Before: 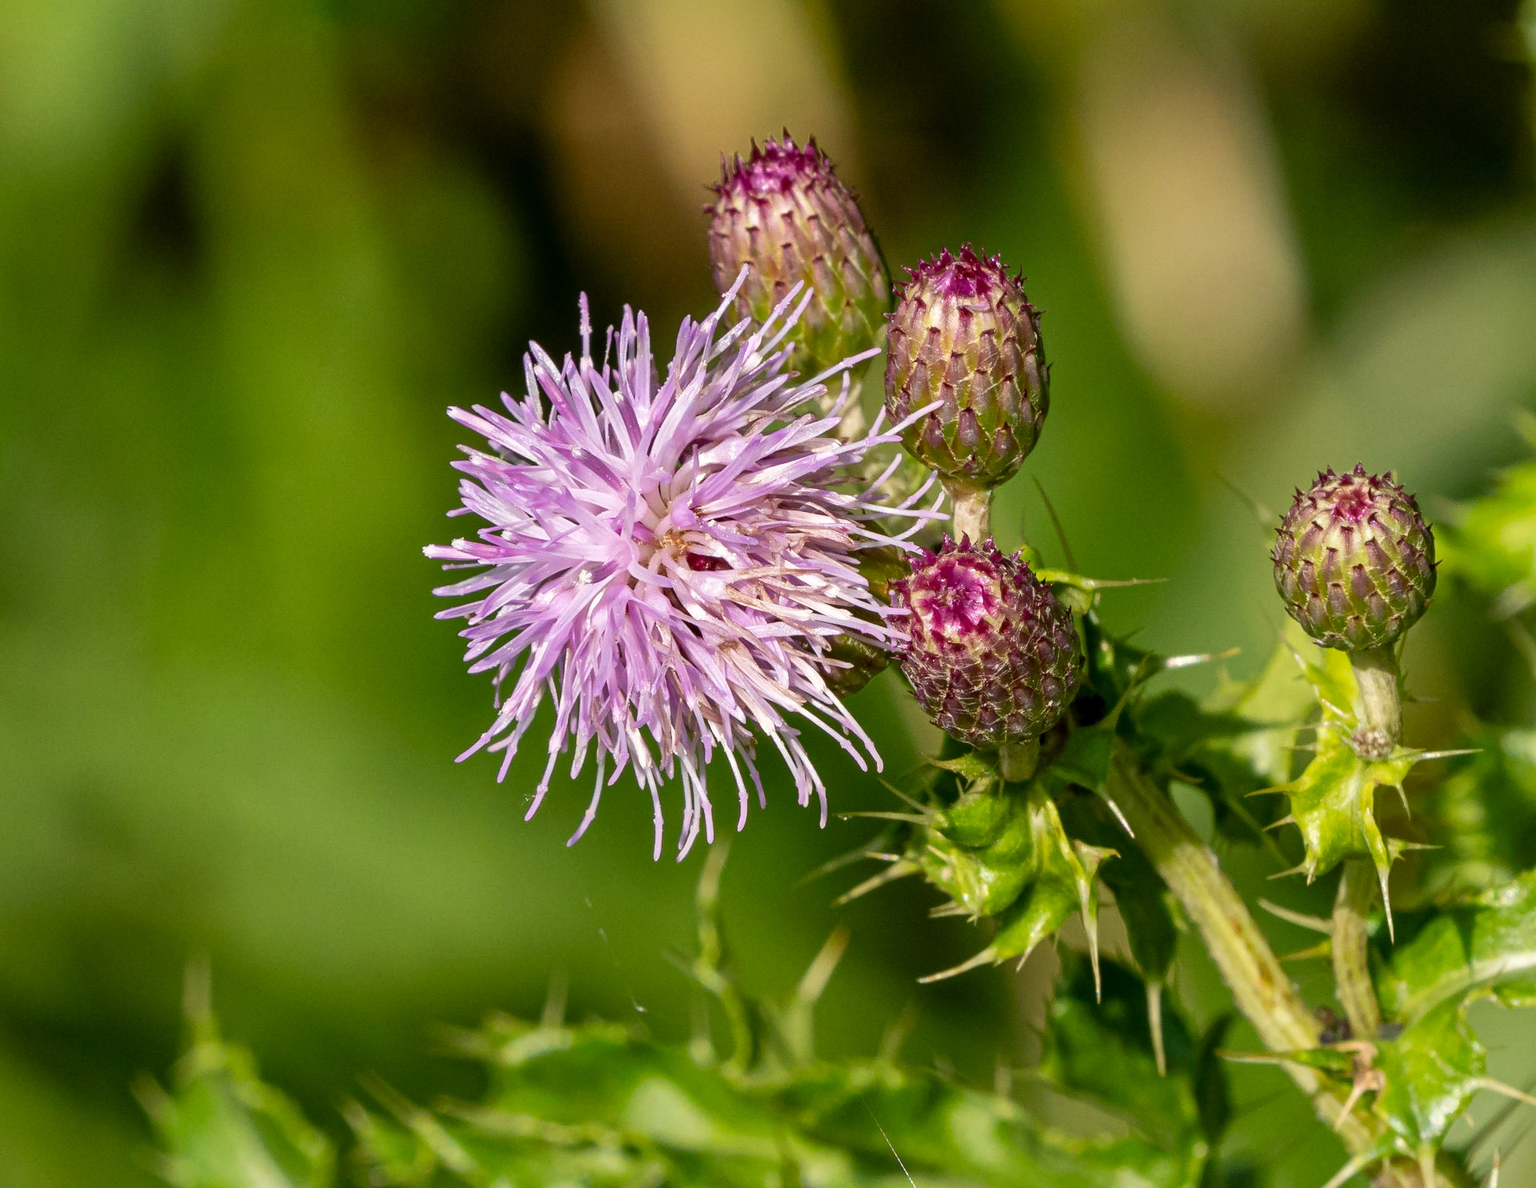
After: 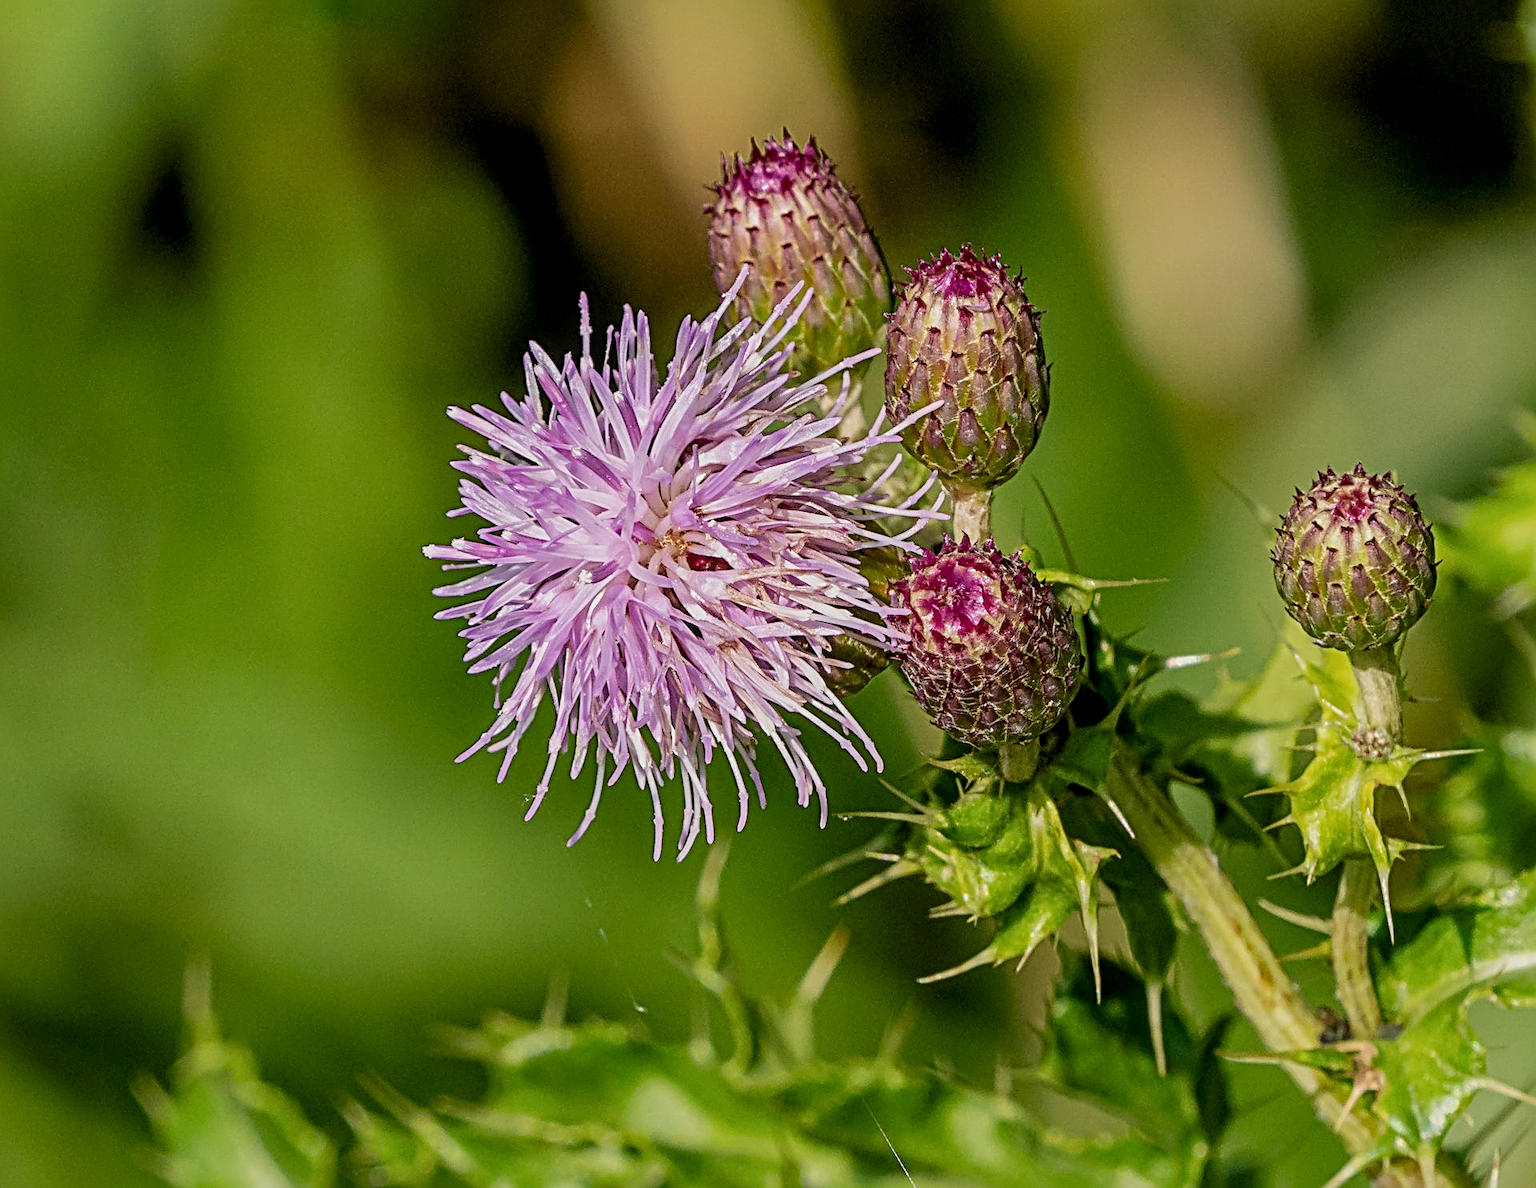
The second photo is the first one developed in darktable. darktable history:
filmic rgb: middle gray luminance 18.42%, black relative exposure -10.5 EV, white relative exposure 3.4 EV, threshold 6 EV, target black luminance 0%, hardness 6.03, latitude 99%, contrast 0.847, shadows ↔ highlights balance 0.505%, add noise in highlights 0, preserve chrominance max RGB, color science v3 (2019), use custom middle-gray values true, iterations of high-quality reconstruction 0, contrast in highlights soft, enable highlight reconstruction true
local contrast: on, module defaults
sharpen: radius 3.69, amount 0.928
